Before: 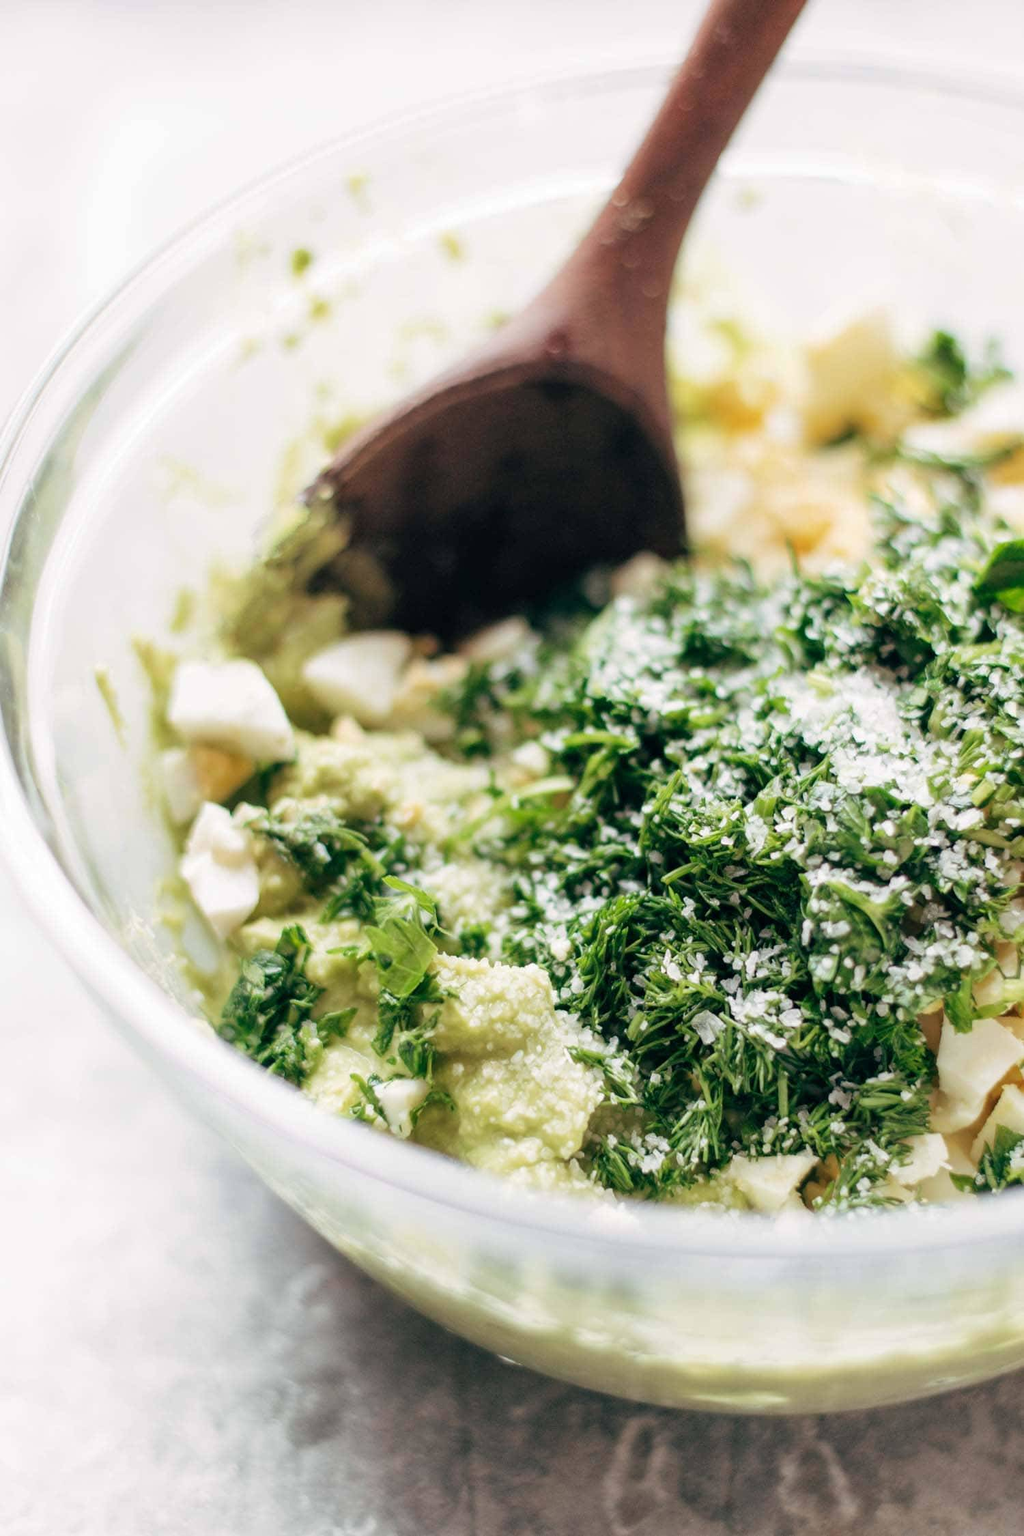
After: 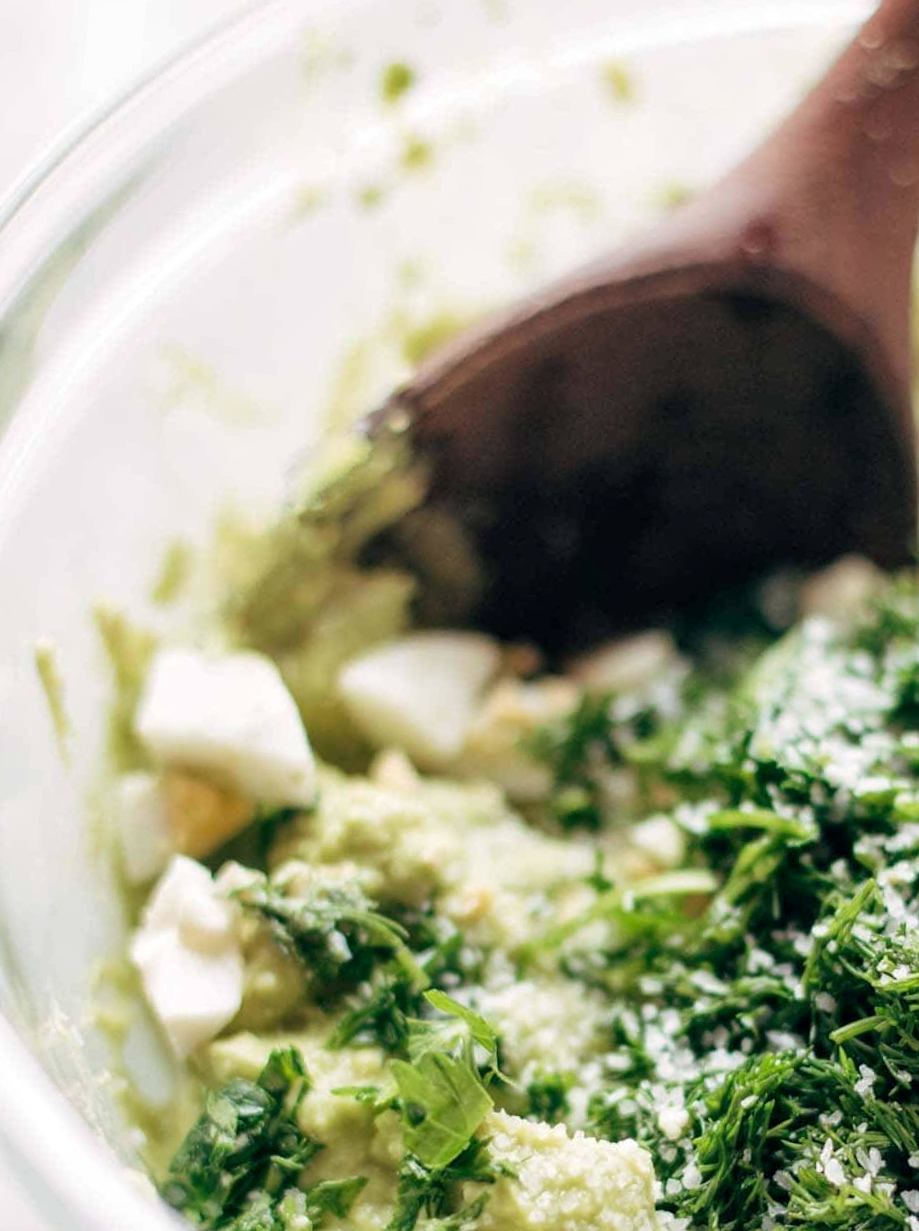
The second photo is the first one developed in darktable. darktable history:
crop and rotate: angle -5.81°, left 1.978%, top 6.65%, right 27.692%, bottom 30.582%
local contrast: mode bilateral grid, contrast 20, coarseness 50, detail 119%, midtone range 0.2
